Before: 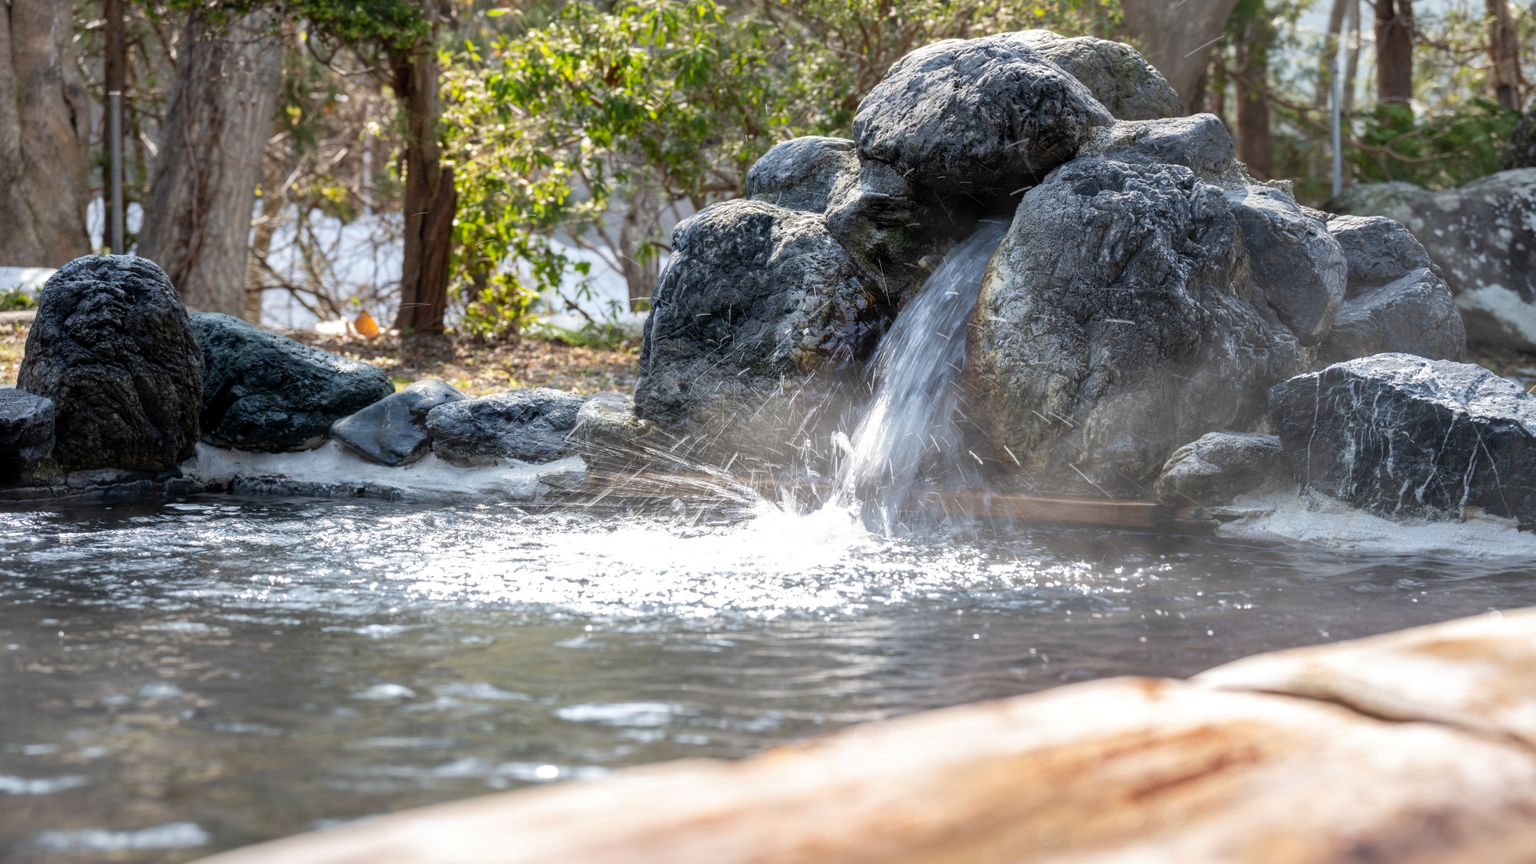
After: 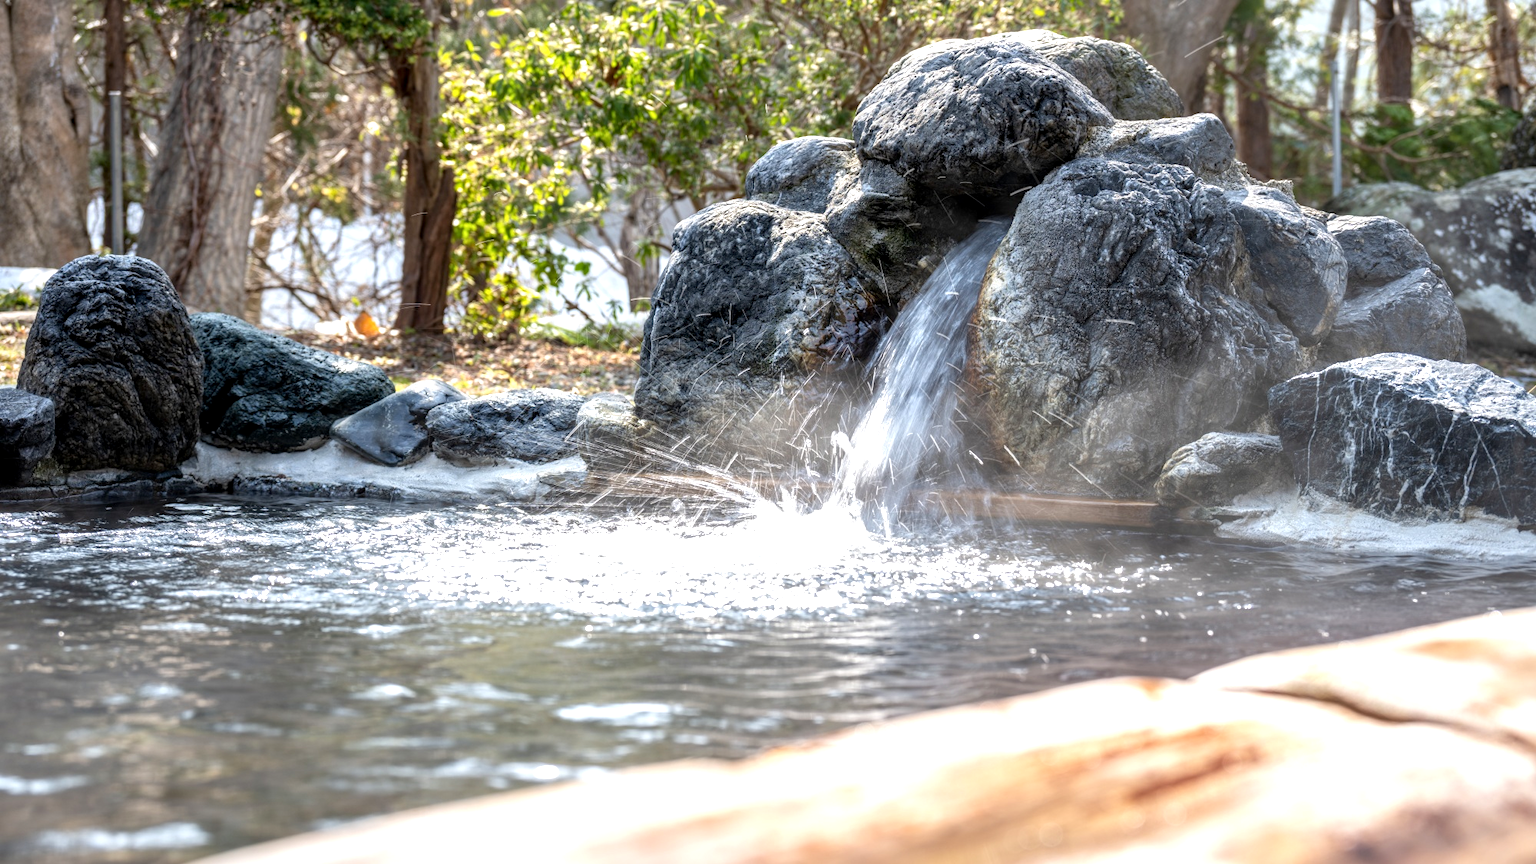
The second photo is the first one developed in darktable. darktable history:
local contrast: on, module defaults
exposure: black level correction 0.001, exposure 0.498 EV, compensate highlight preservation false
